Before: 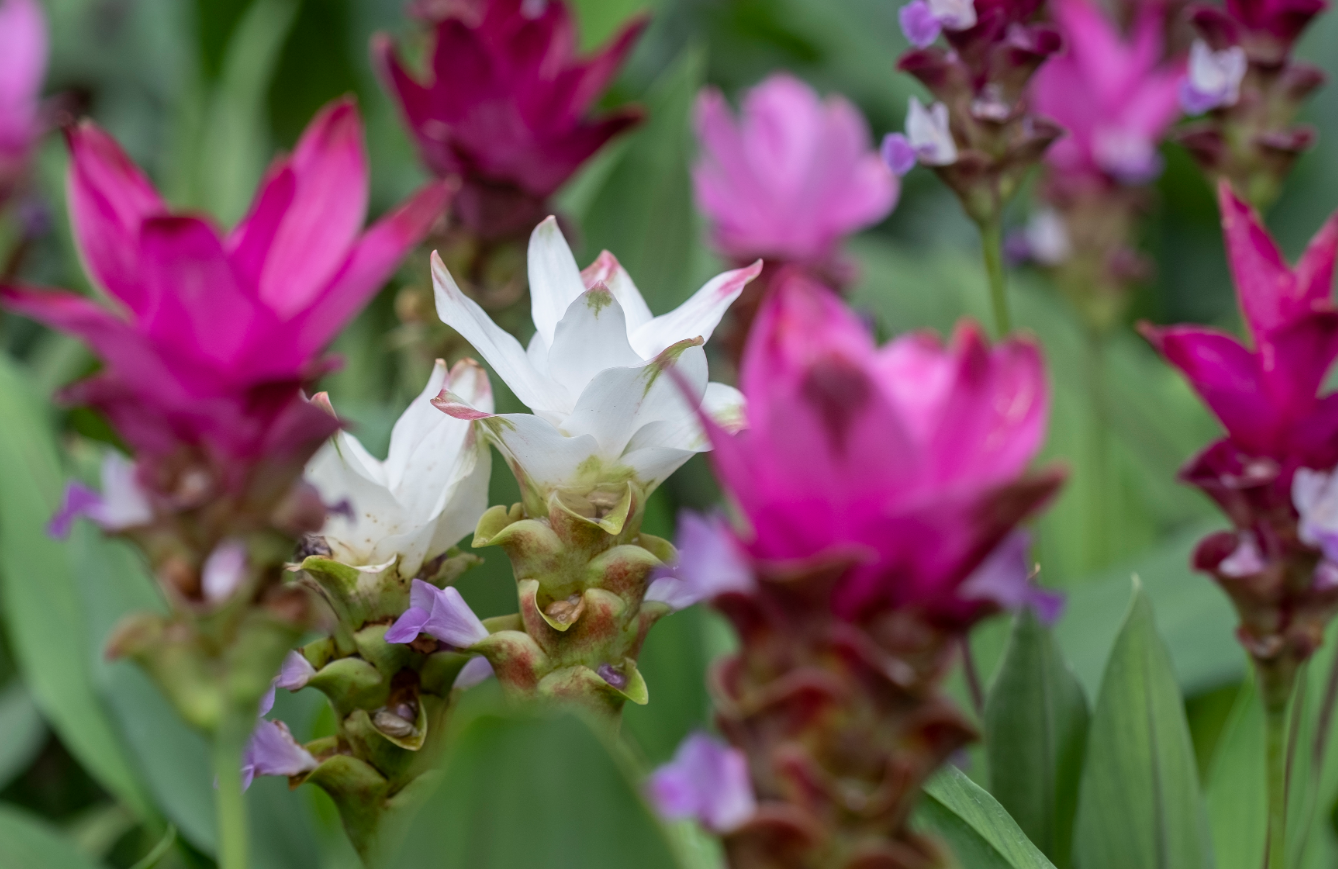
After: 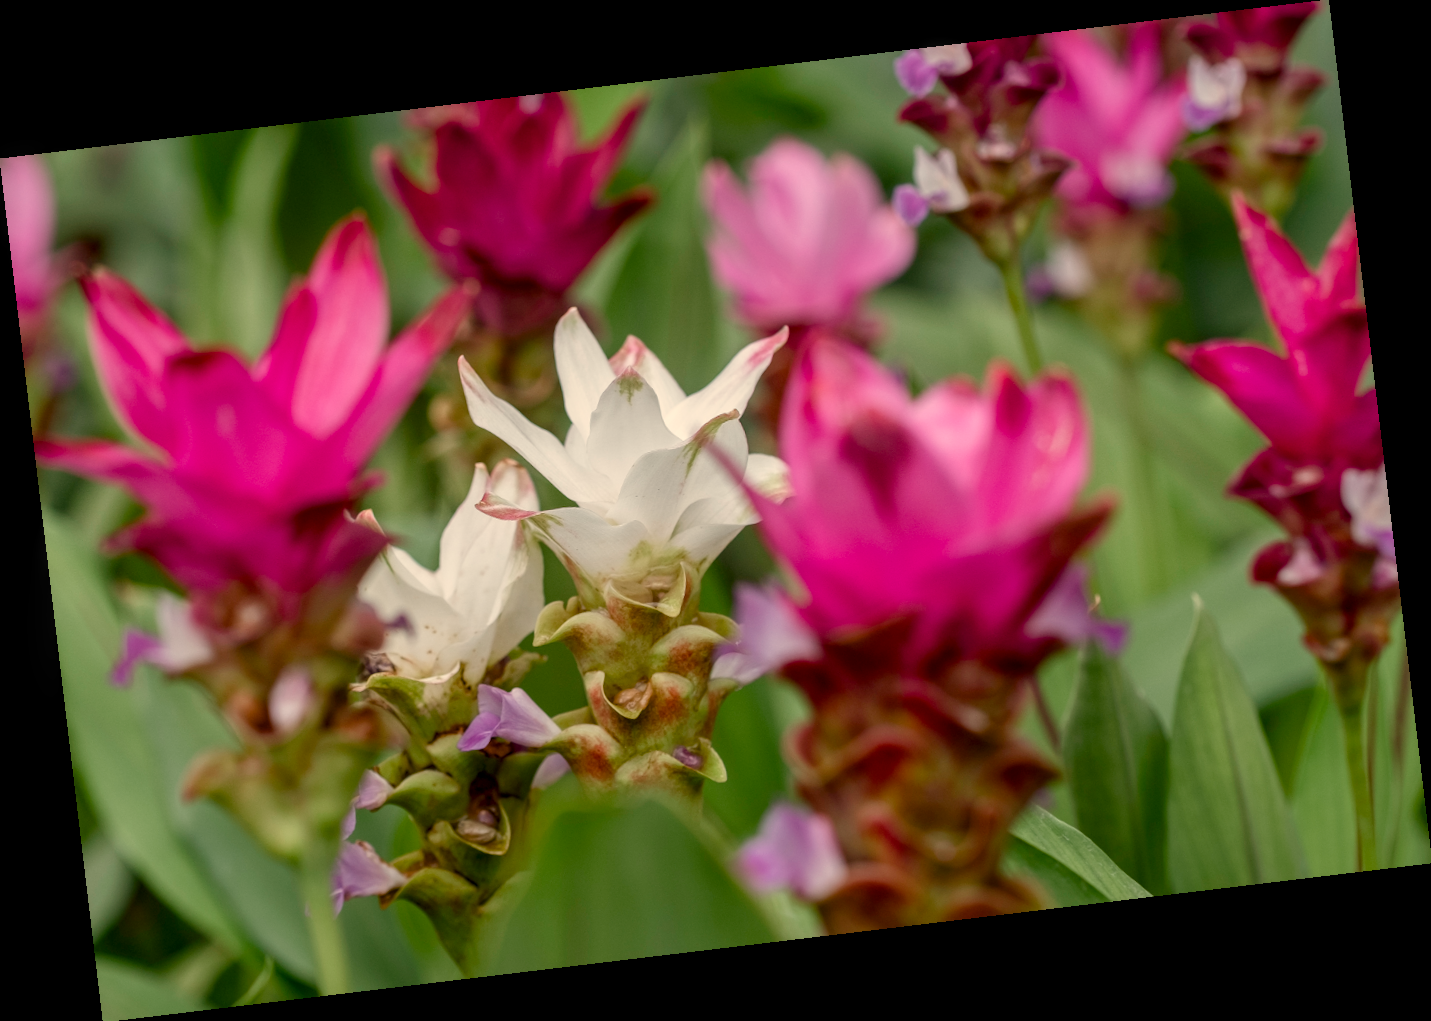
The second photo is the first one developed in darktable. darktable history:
color balance rgb: shadows lift › chroma 1%, shadows lift › hue 113°, highlights gain › chroma 0.2%, highlights gain › hue 333°, perceptual saturation grading › global saturation 20%, perceptual saturation grading › highlights -50%, perceptual saturation grading › shadows 25%, contrast -10%
local contrast: on, module defaults
white balance: red 1.123, blue 0.83
exposure: compensate highlight preservation false
rotate and perspective: rotation -6.83°, automatic cropping off
